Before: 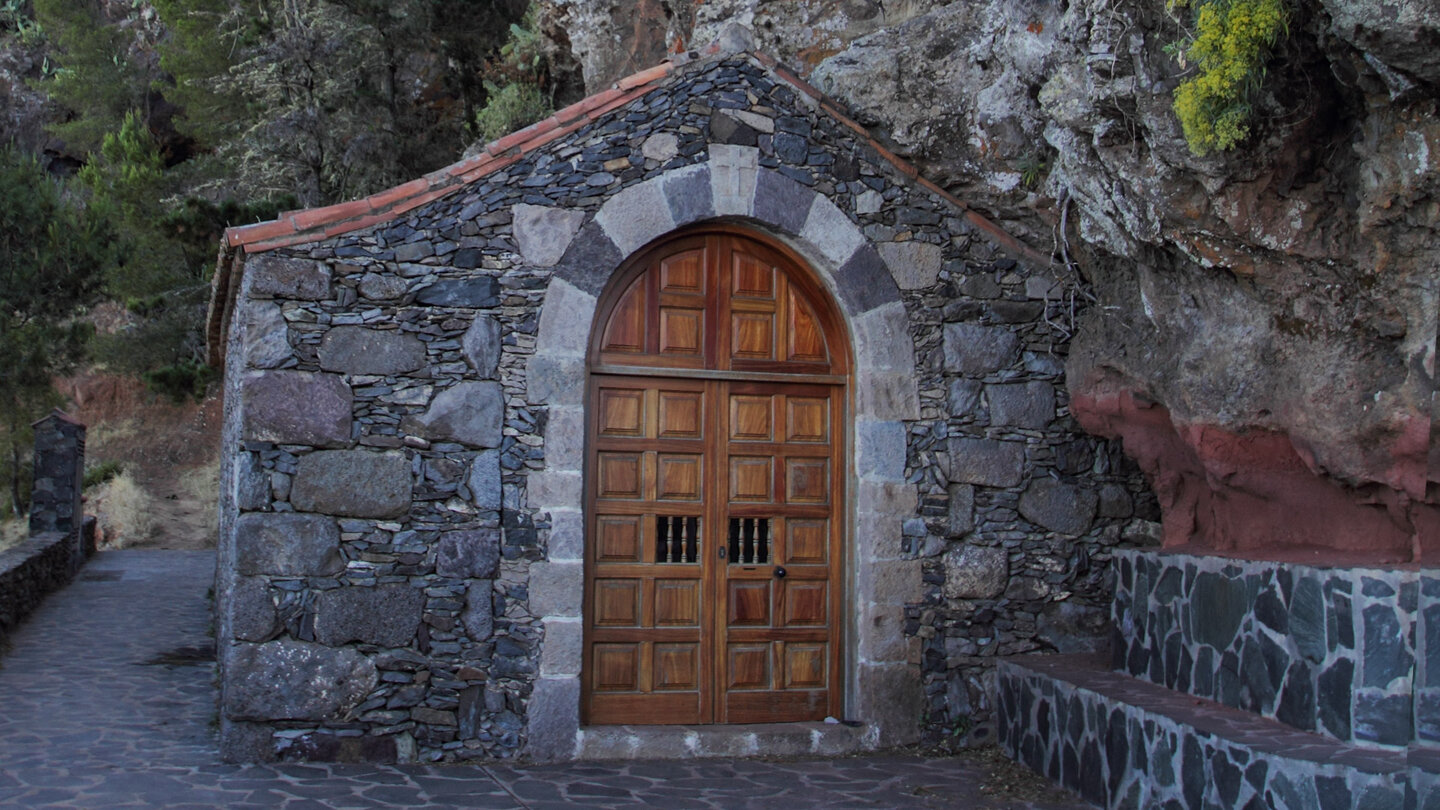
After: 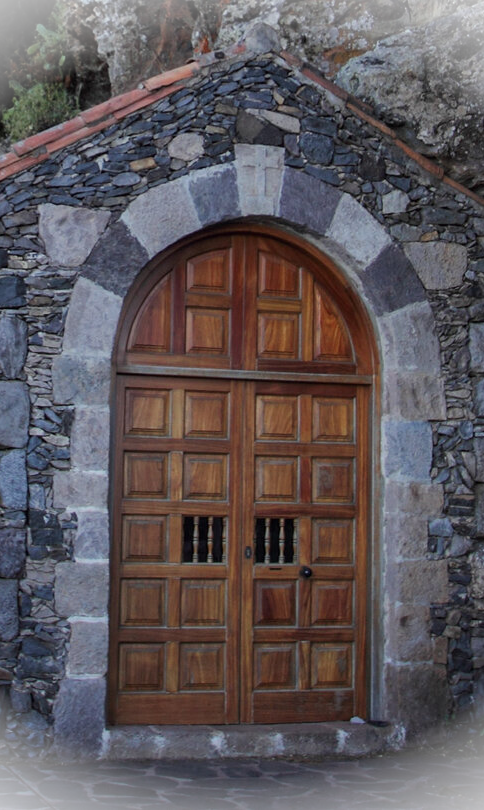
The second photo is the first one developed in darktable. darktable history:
vignetting: fall-off start 91.68%, brightness 0.998, saturation -0.492
crop: left 32.976%, right 33.373%
